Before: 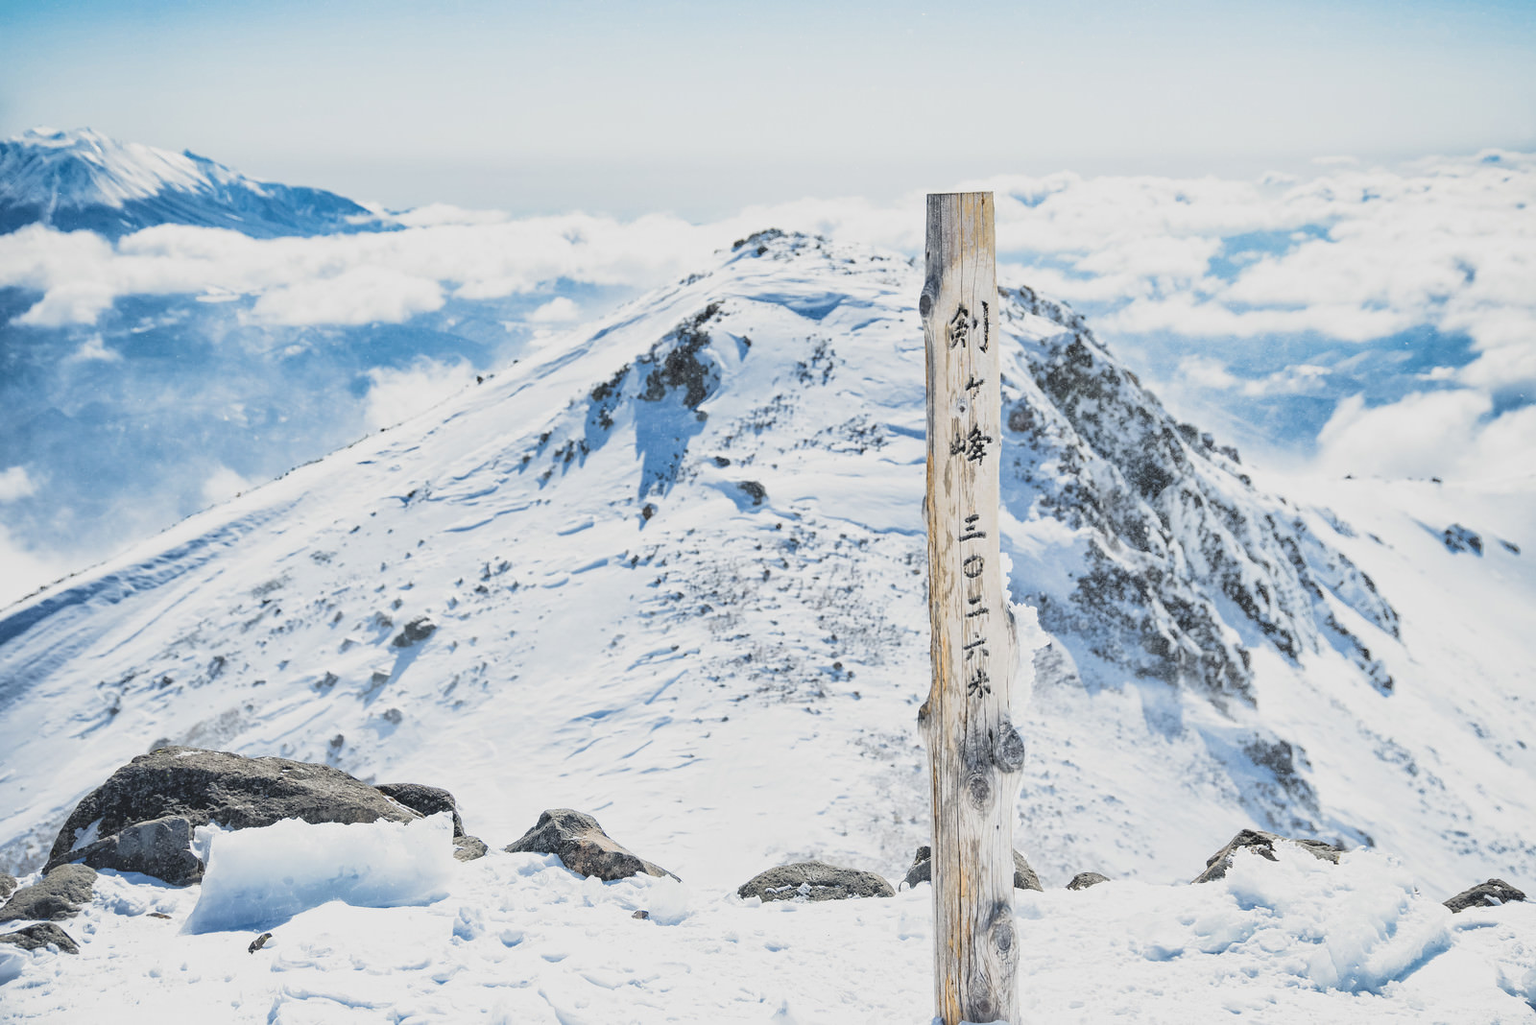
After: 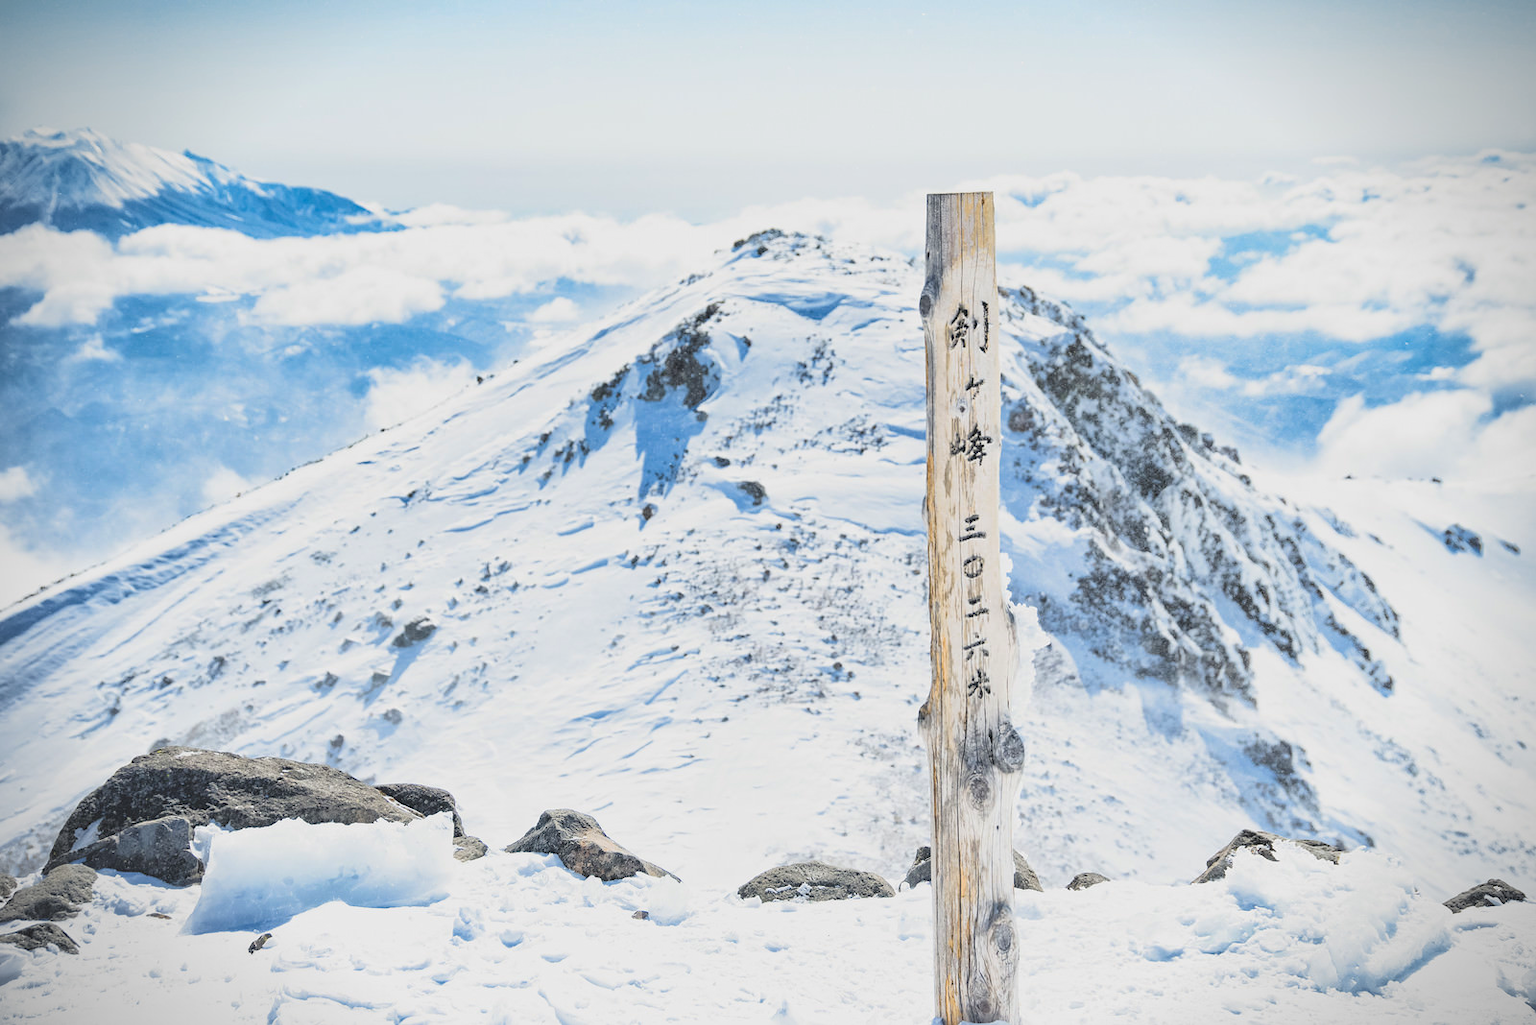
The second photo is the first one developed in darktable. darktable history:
contrast brightness saturation: contrast 0.071, brightness 0.082, saturation 0.181
vignetting: fall-off start 89.07%, fall-off radius 42.92%, width/height ratio 1.169
